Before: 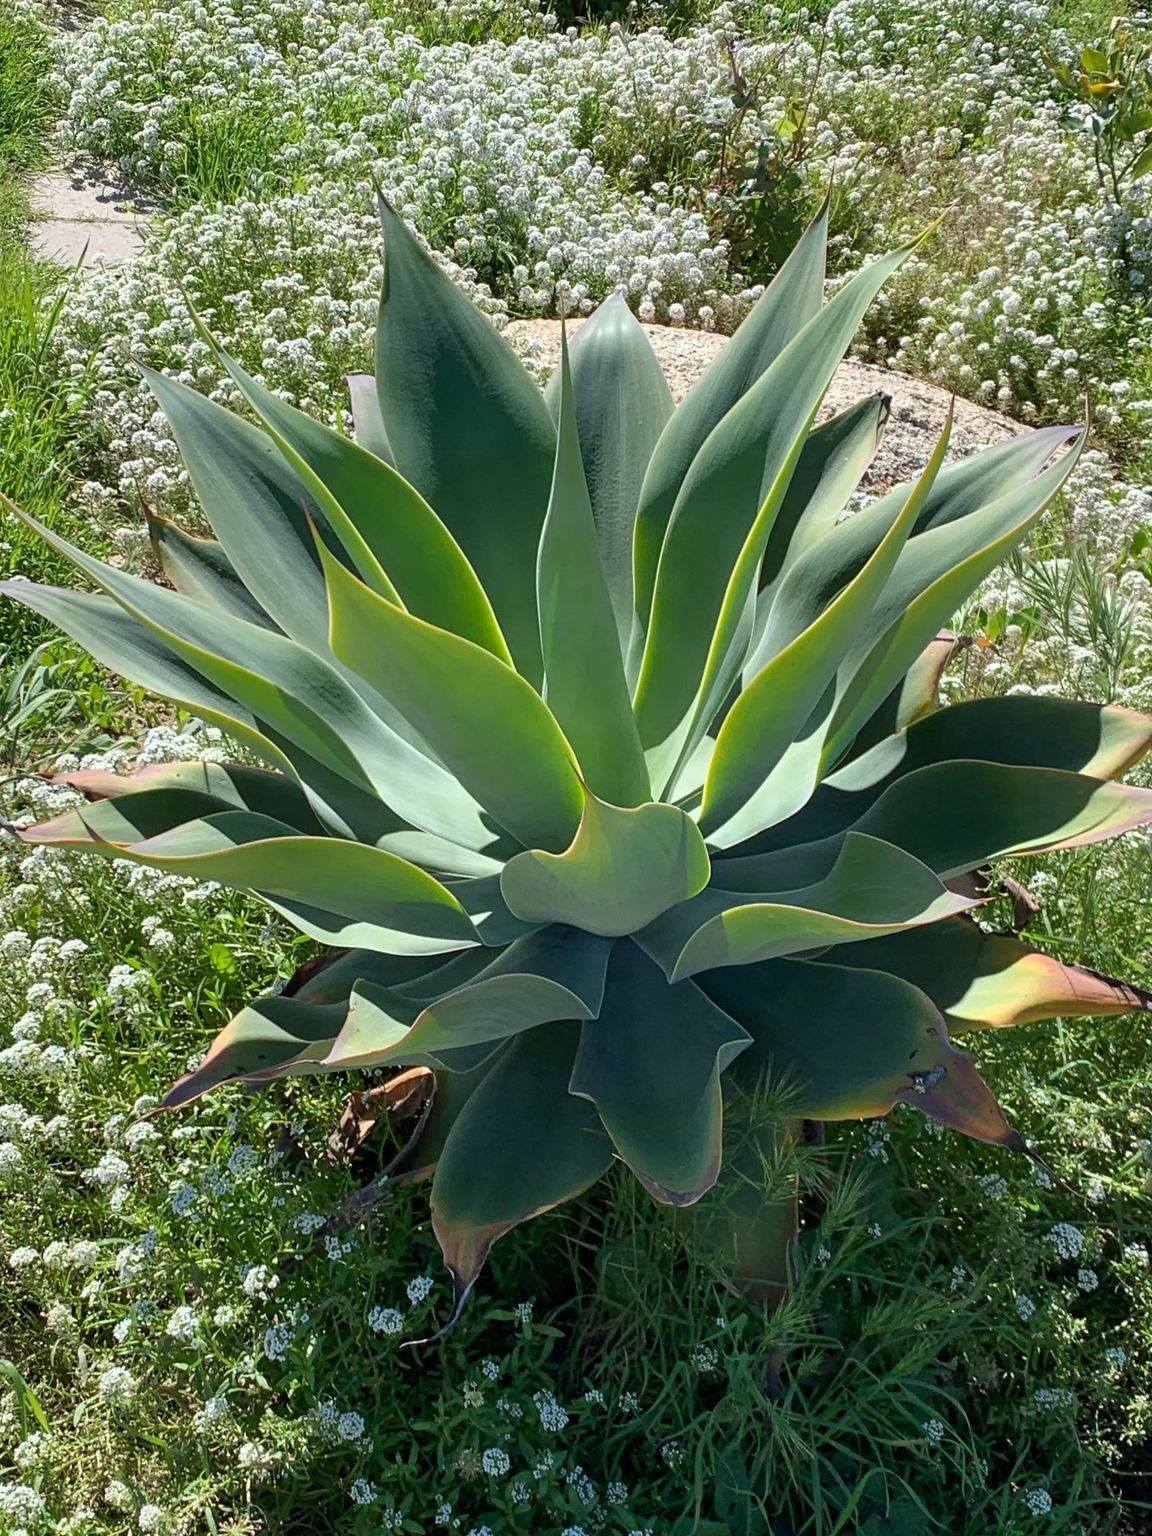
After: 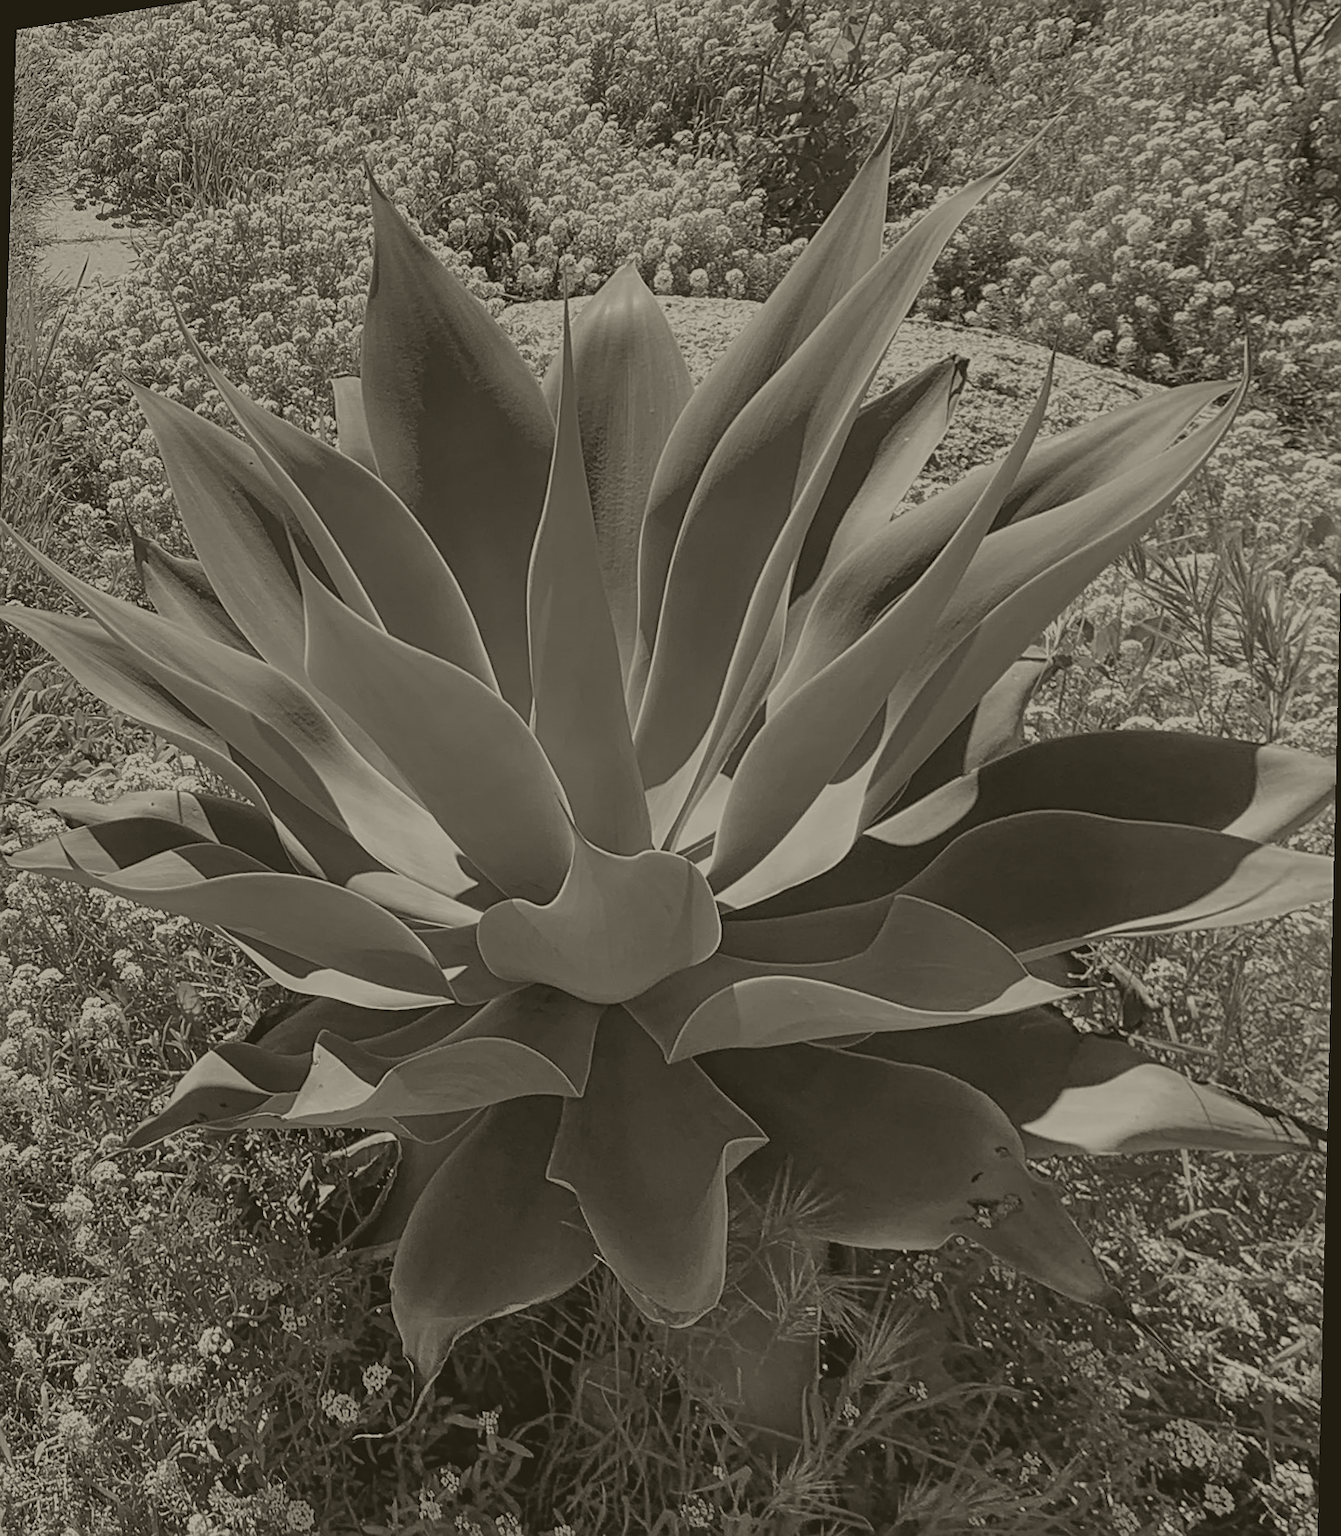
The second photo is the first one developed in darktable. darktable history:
colorize: hue 41.44°, saturation 22%, source mix 60%, lightness 10.61%
white balance: red 1.009, blue 1.027
velvia: on, module defaults
rotate and perspective: rotation 1.69°, lens shift (vertical) -0.023, lens shift (horizontal) -0.291, crop left 0.025, crop right 0.988, crop top 0.092, crop bottom 0.842
sharpen: on, module defaults
exposure: black level correction 0, compensate exposure bias true, compensate highlight preservation false
shadows and highlights: shadows 49, highlights -41, soften with gaussian
